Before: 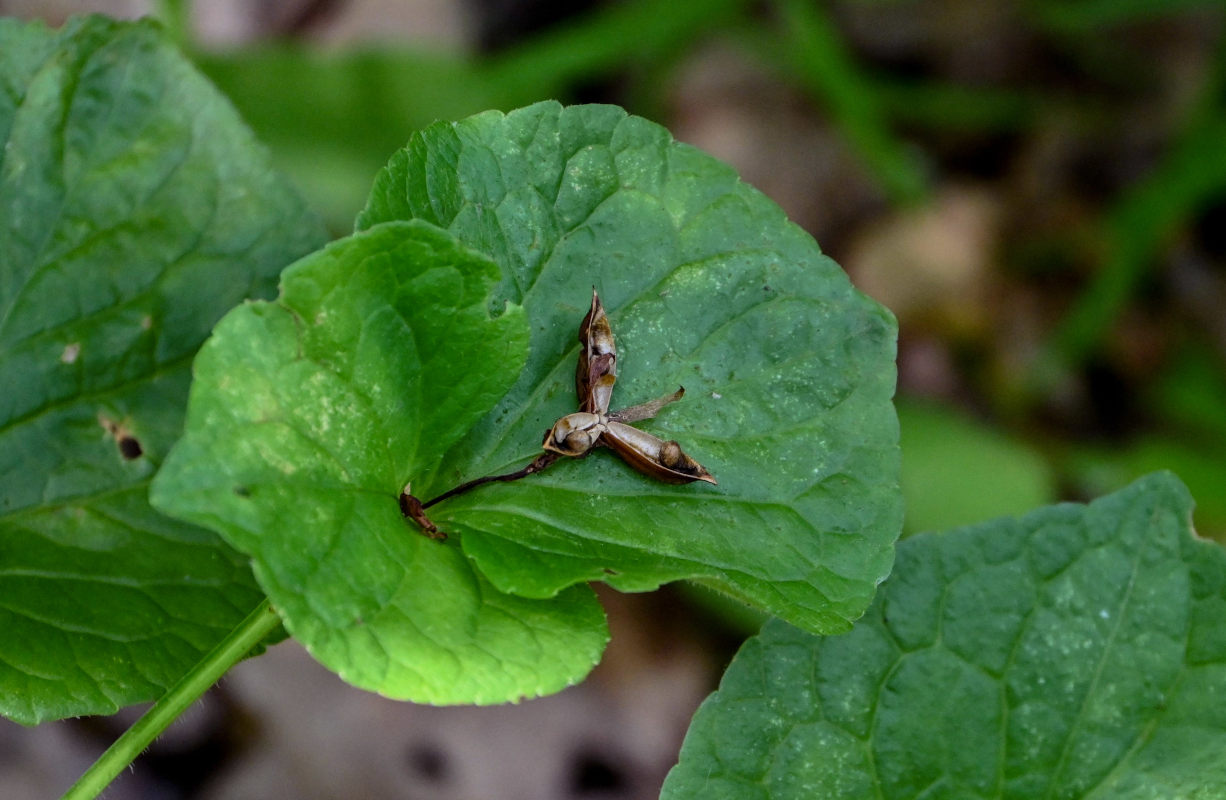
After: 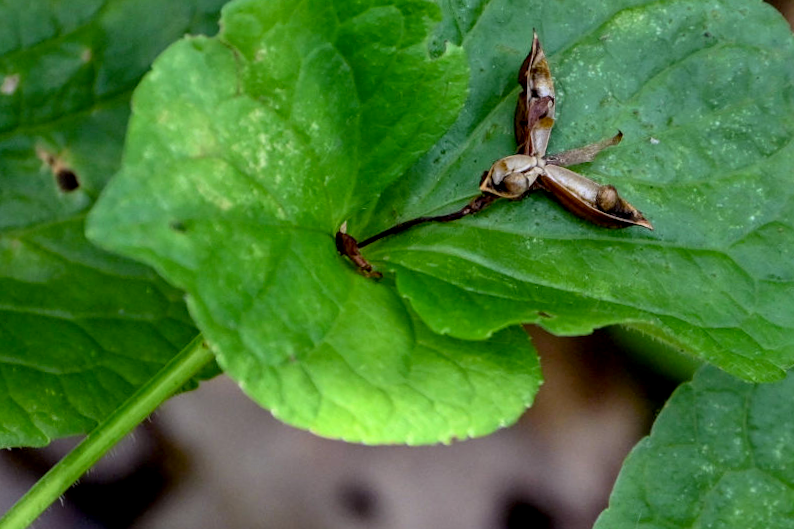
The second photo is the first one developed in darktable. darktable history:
crop and rotate: angle -1.25°, left 3.591%, top 31.621%, right 29.437%
exposure: black level correction 0.005, exposure 0.274 EV, compensate highlight preservation false
